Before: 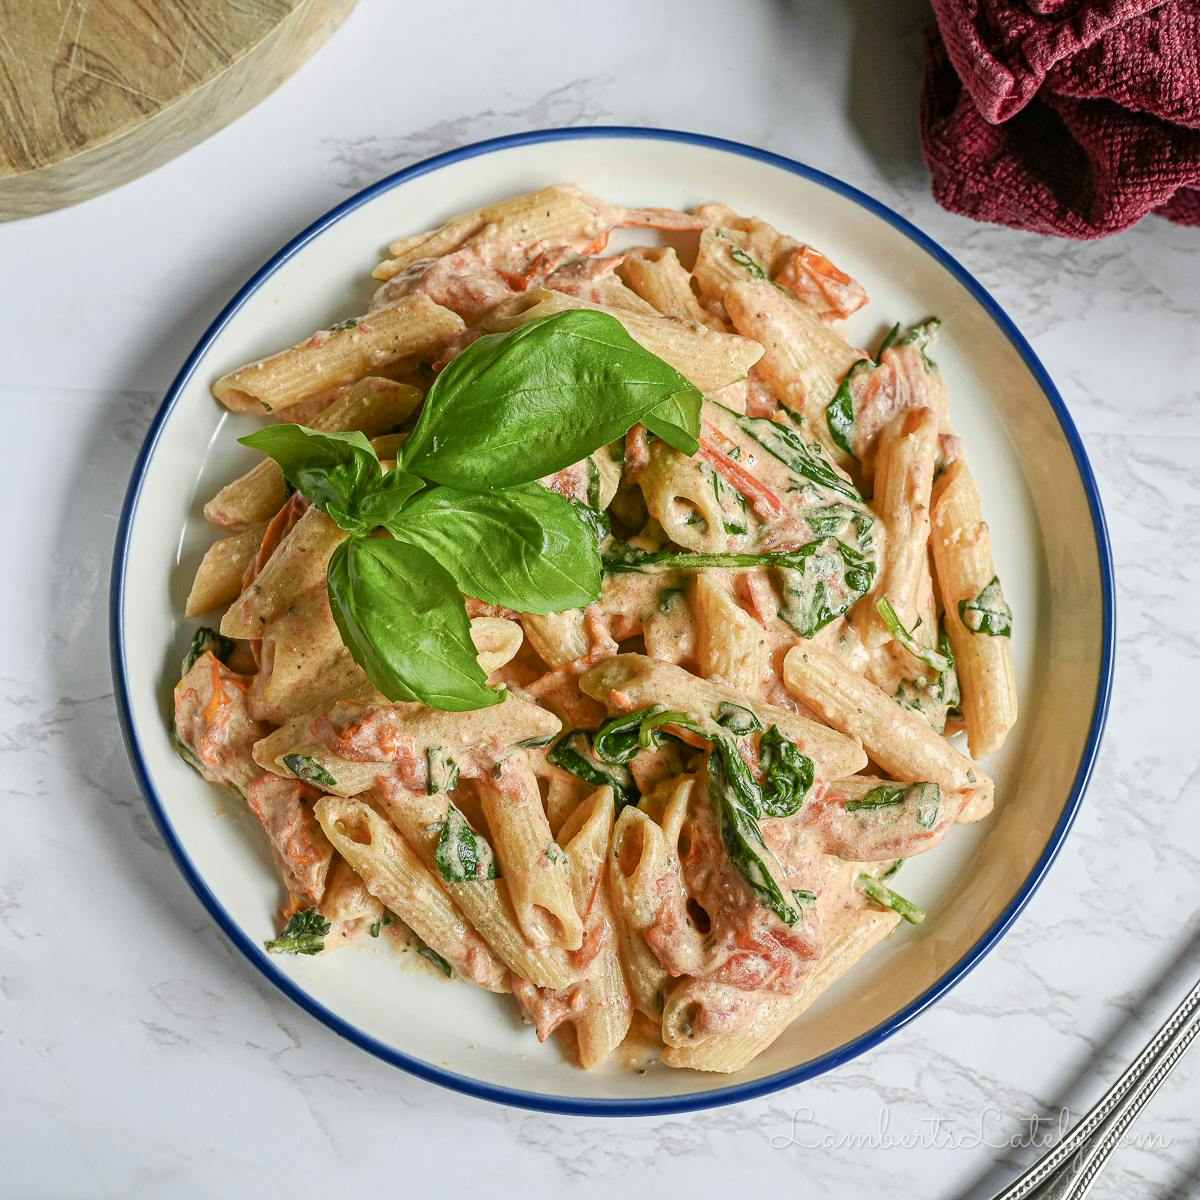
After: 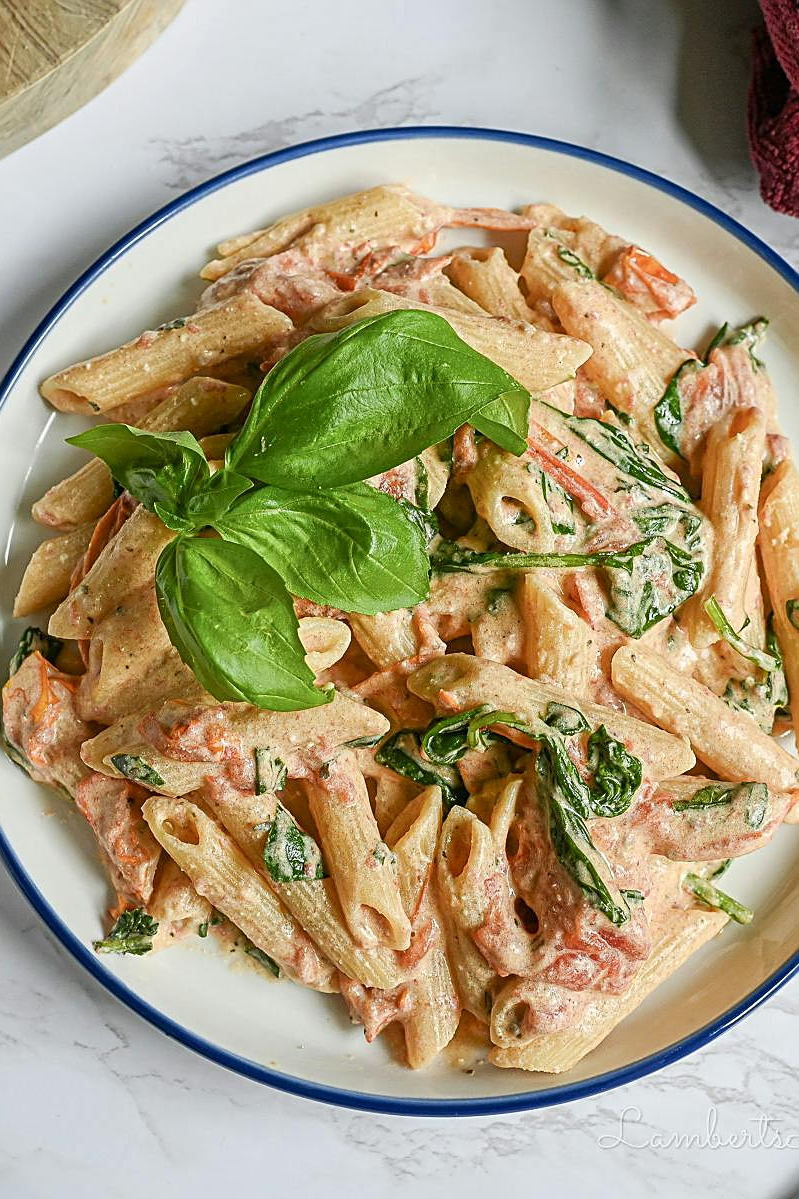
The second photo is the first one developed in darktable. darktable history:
sharpen: on, module defaults
crop and rotate: left 14.396%, right 18.96%
